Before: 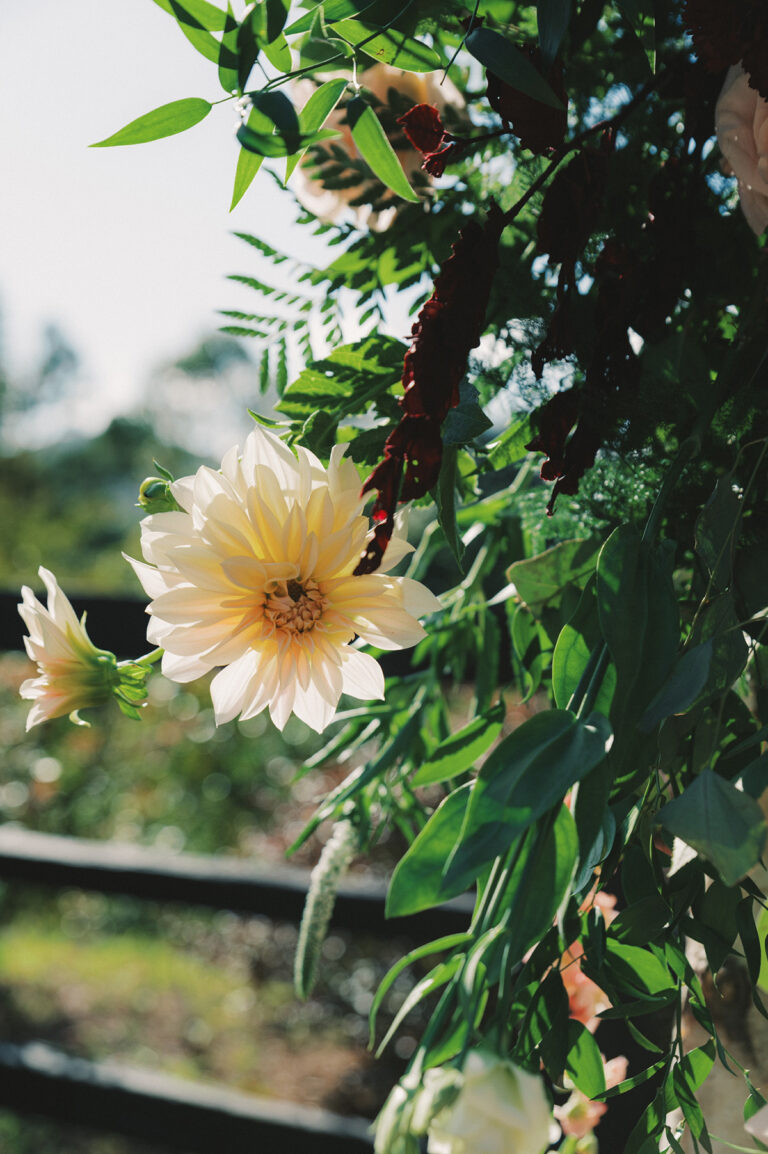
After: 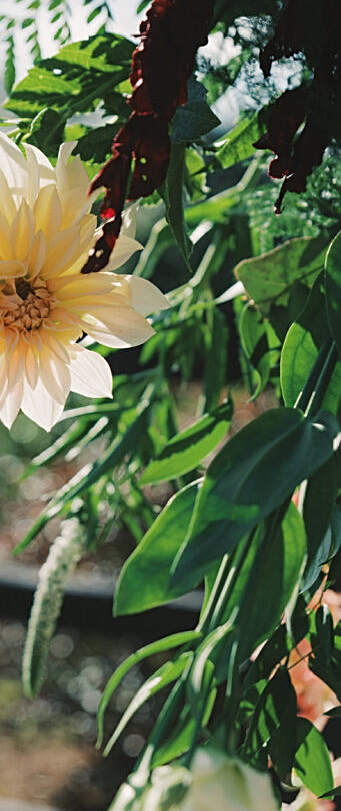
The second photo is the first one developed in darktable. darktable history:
sharpen: on, module defaults
crop: left 35.432%, top 26.233%, right 20.145%, bottom 3.432%
